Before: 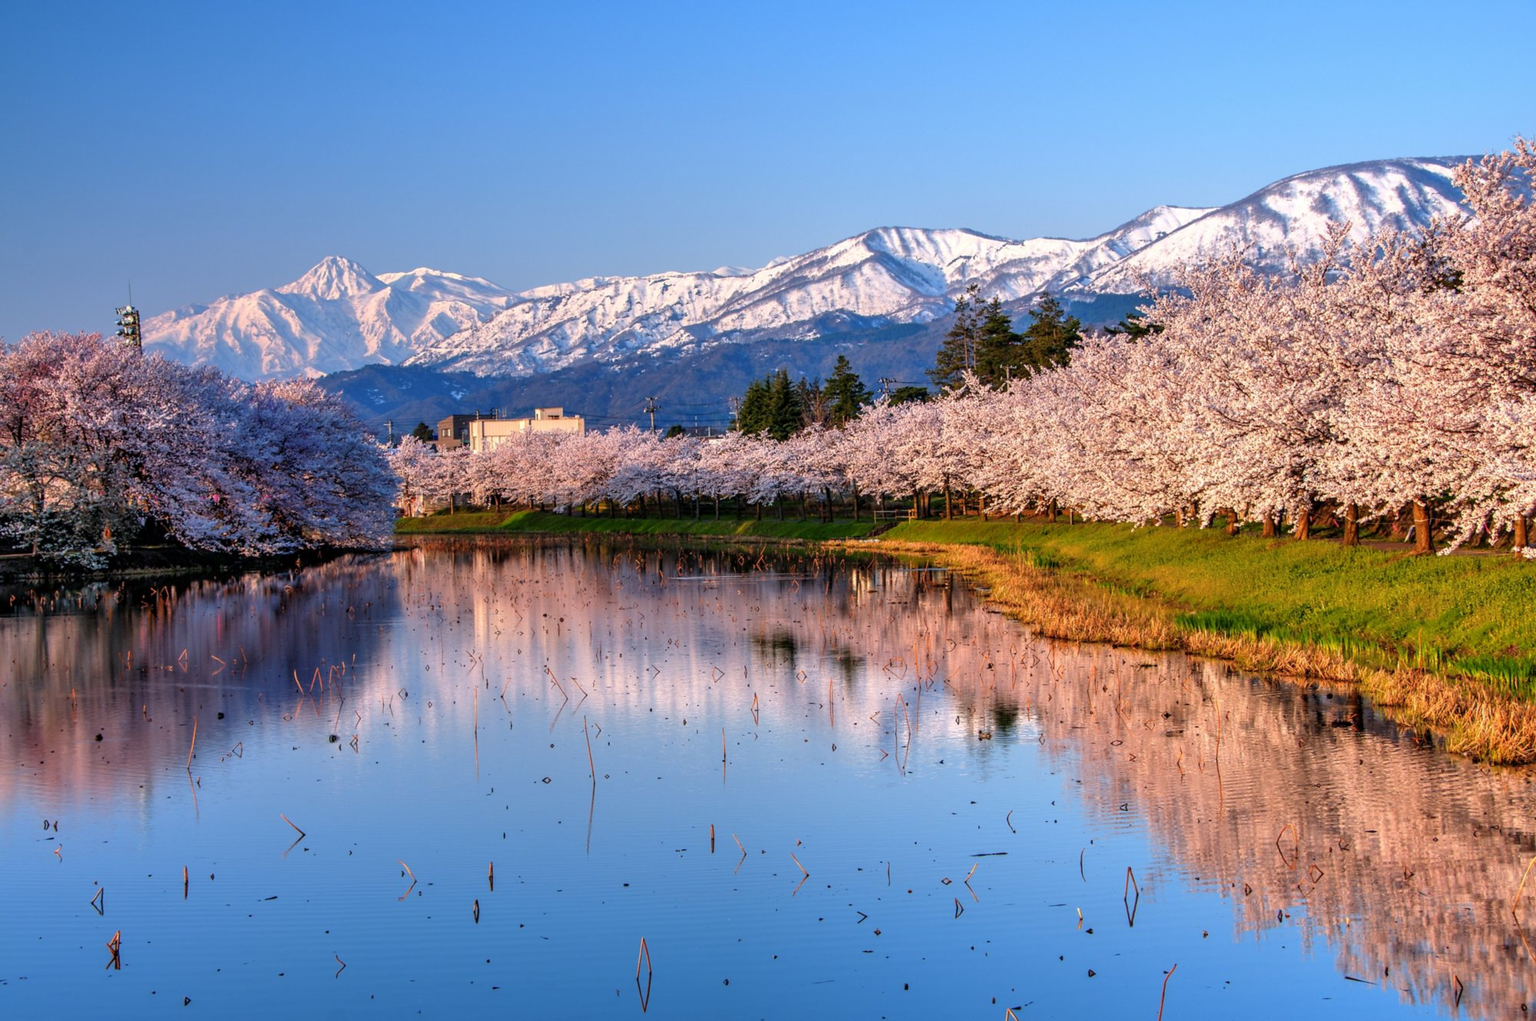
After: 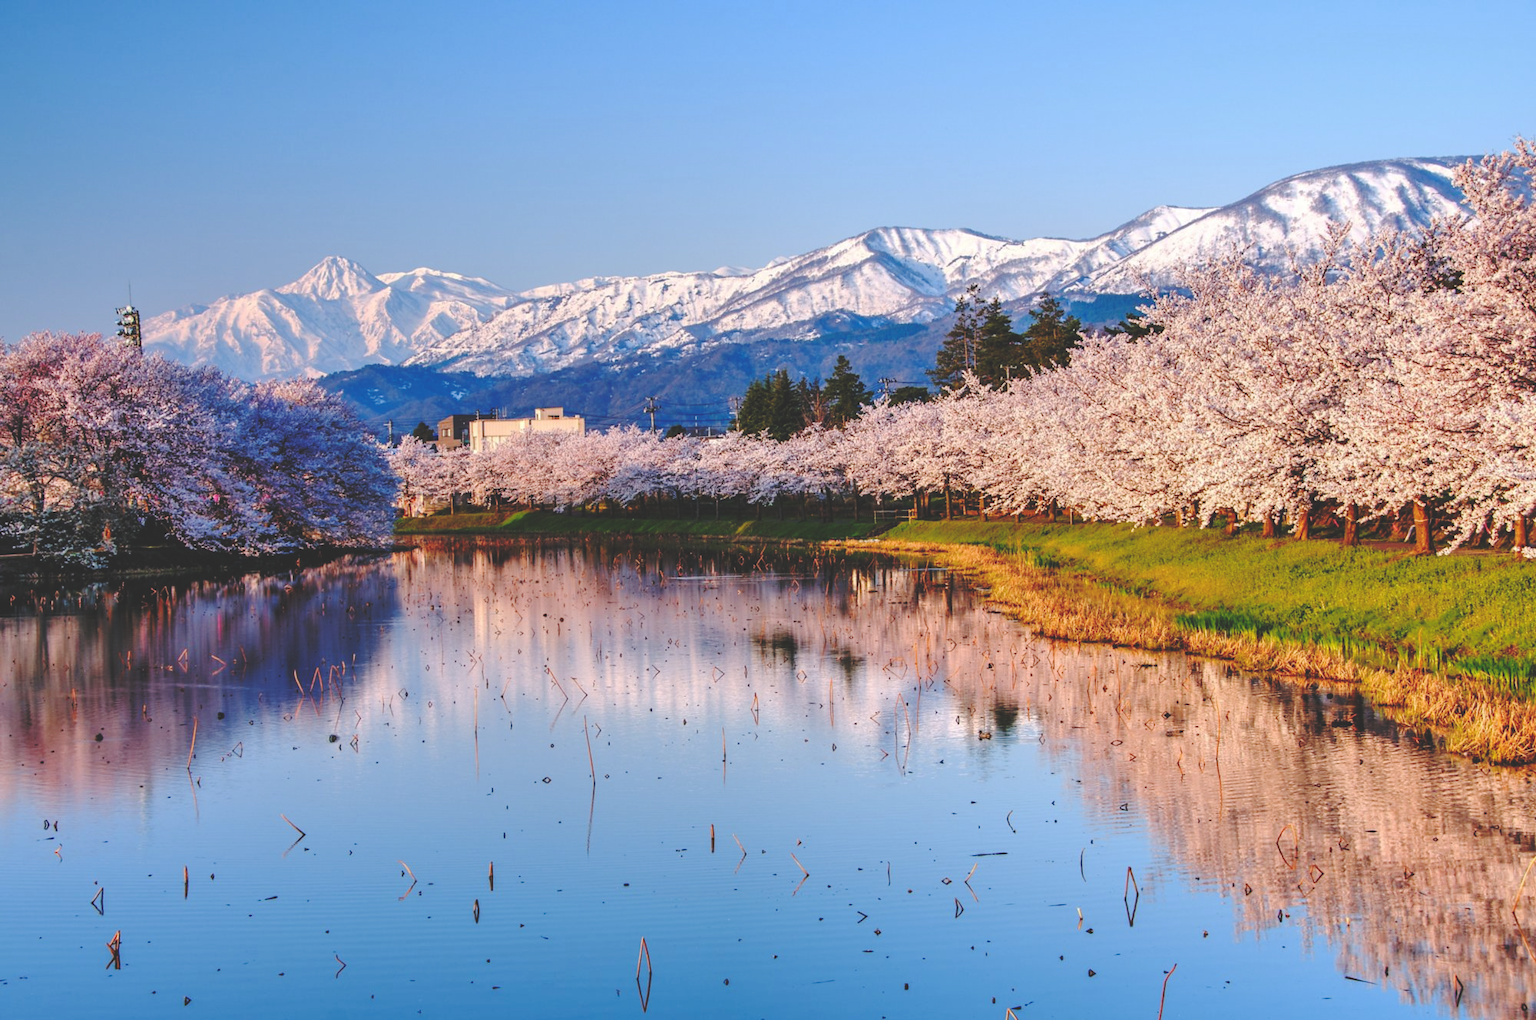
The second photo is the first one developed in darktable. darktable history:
base curve: curves: ch0 [(0, 0.024) (0.055, 0.065) (0.121, 0.166) (0.236, 0.319) (0.693, 0.726) (1, 1)], preserve colors none
shadows and highlights: shadows 4.48, highlights -16.35, soften with gaussian
